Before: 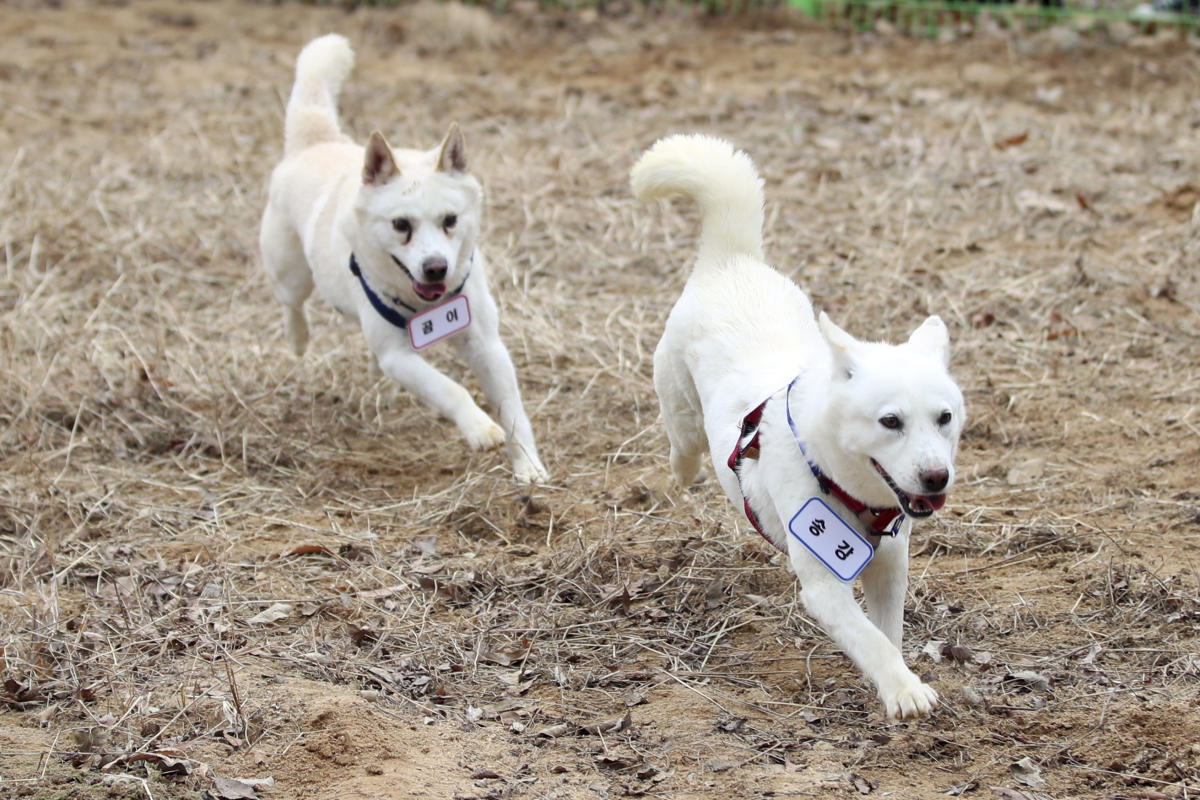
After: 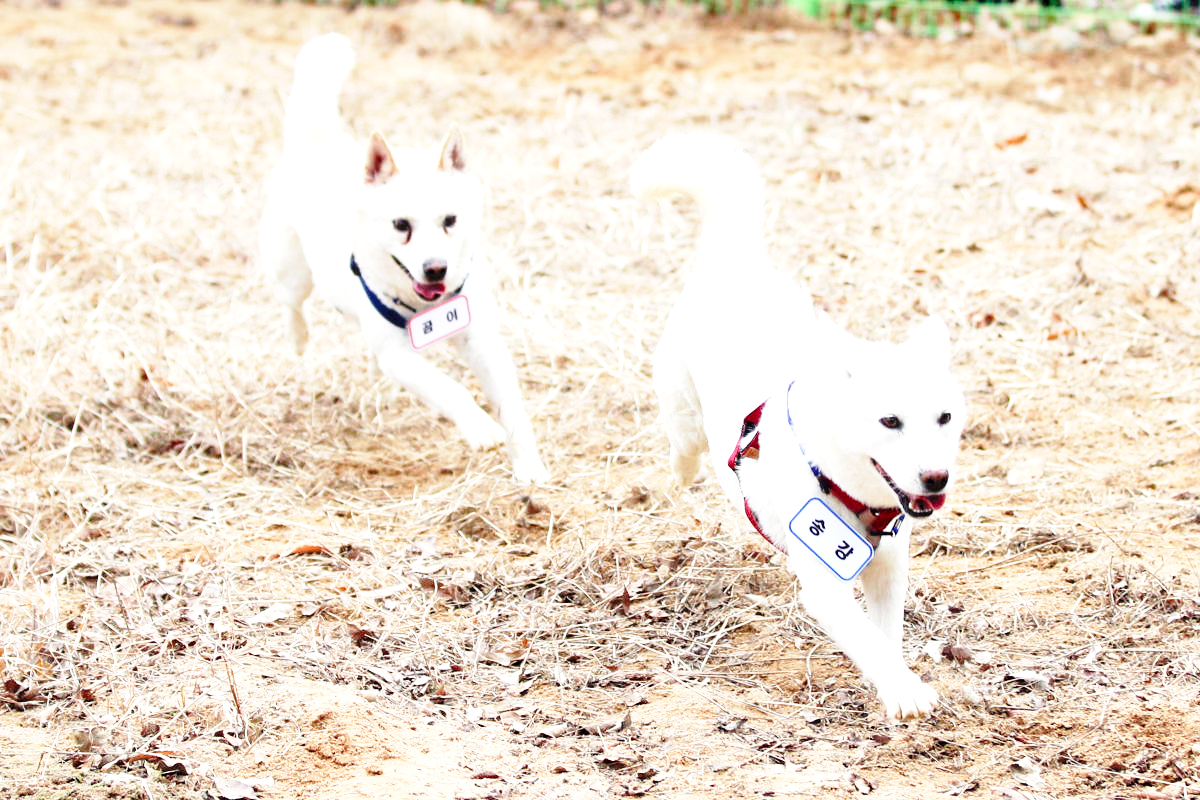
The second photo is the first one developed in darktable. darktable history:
exposure: black level correction 0, exposure 0.93 EV, compensate highlight preservation false
base curve: curves: ch0 [(0, 0) (0.028, 0.03) (0.121, 0.232) (0.46, 0.748) (0.859, 0.968) (1, 1)], preserve colors none
